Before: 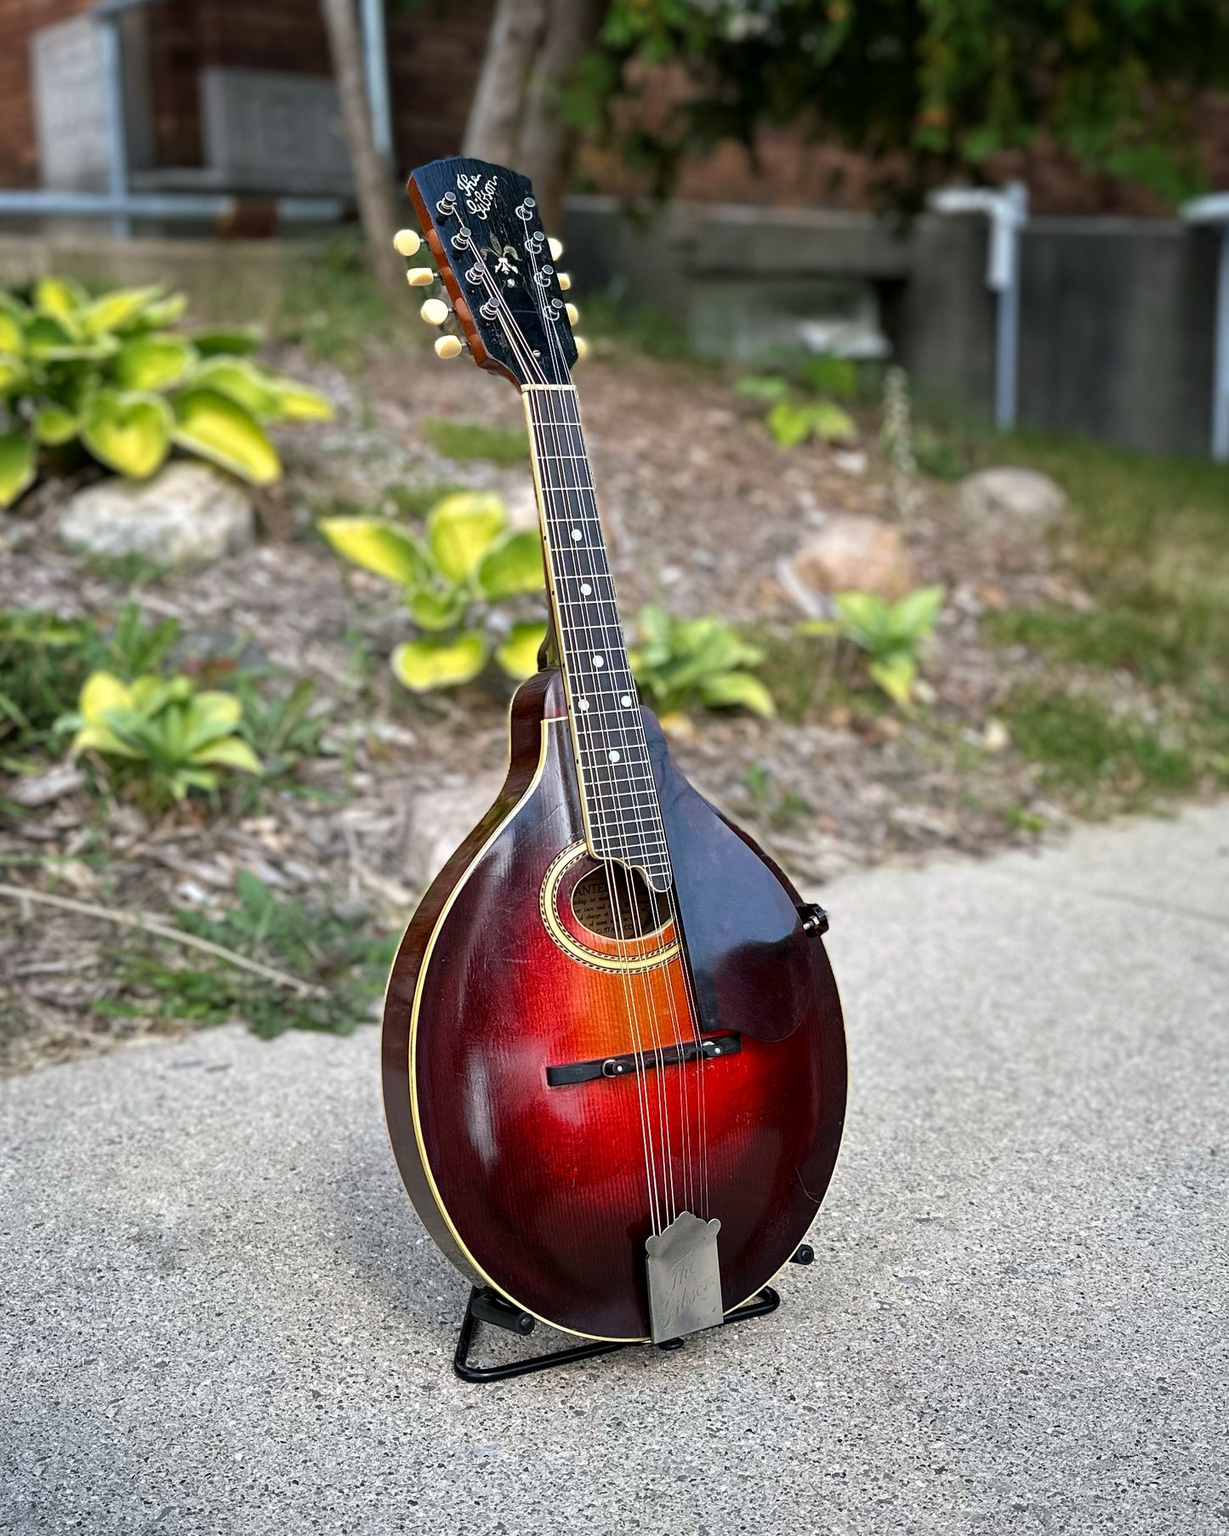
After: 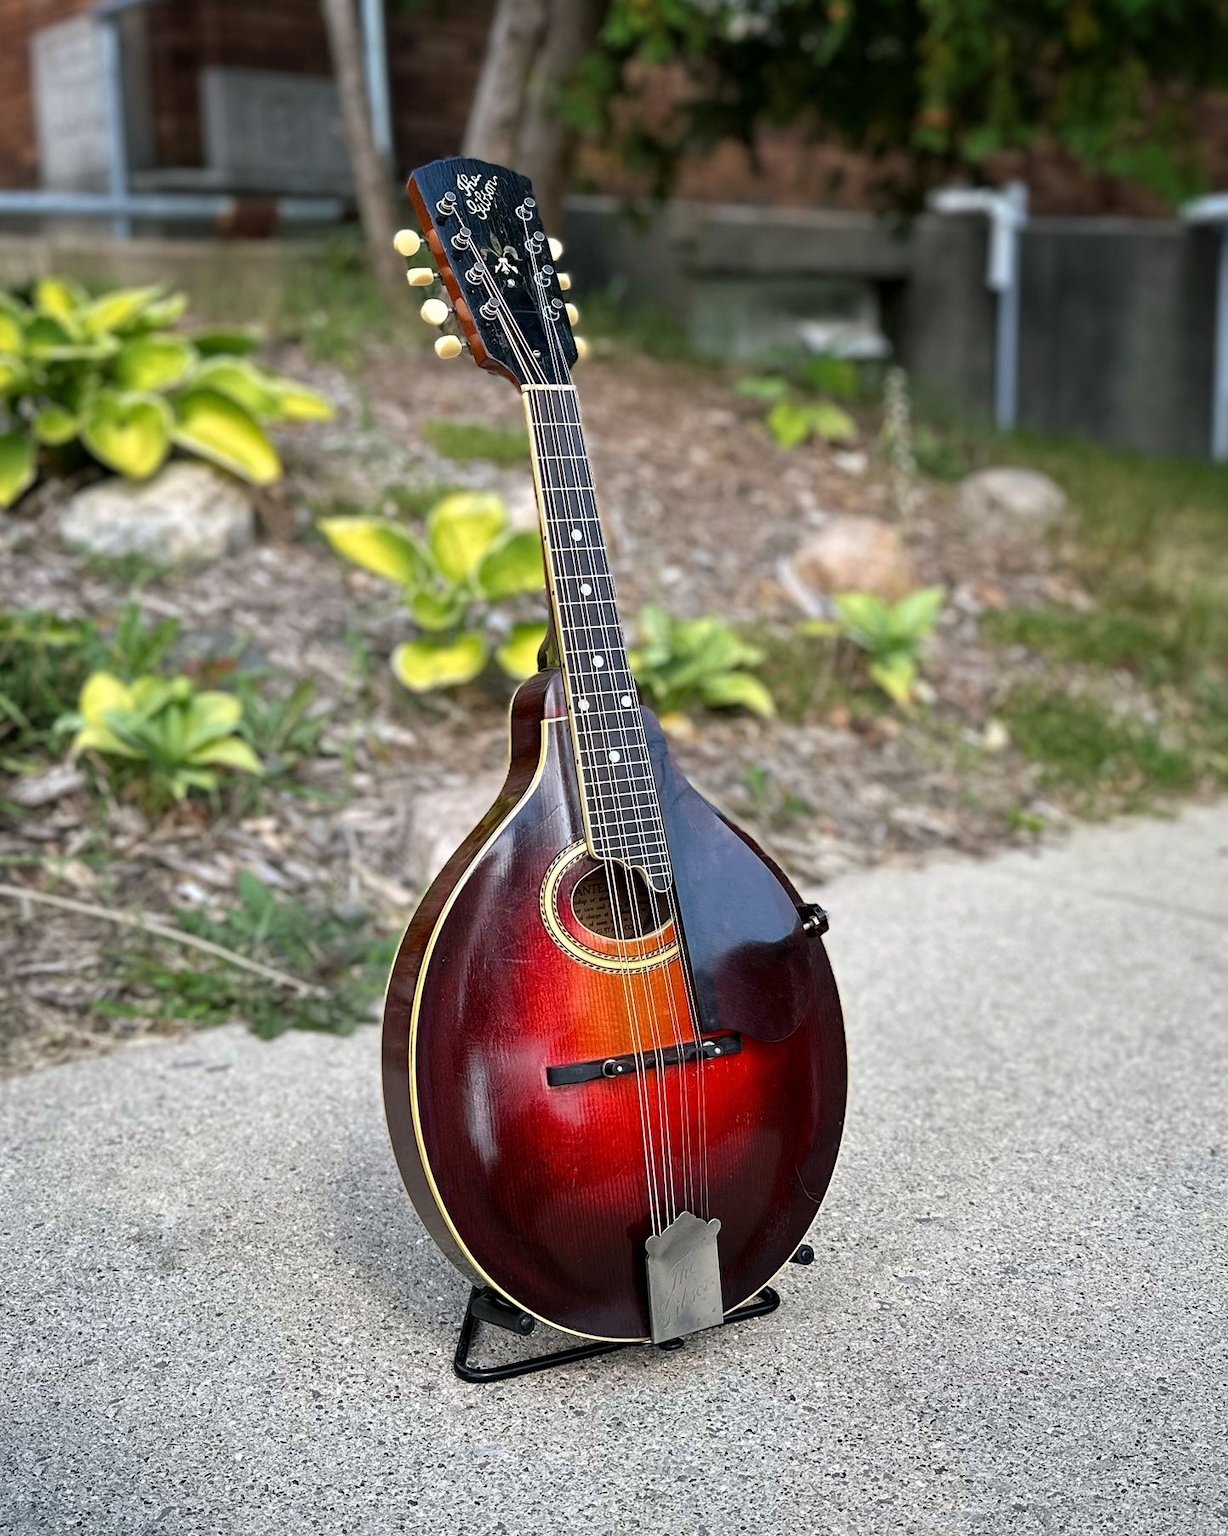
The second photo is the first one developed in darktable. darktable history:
tone curve: curves: ch0 [(0, 0) (0.003, 0.003) (0.011, 0.011) (0.025, 0.025) (0.044, 0.045) (0.069, 0.07) (0.1, 0.1) (0.136, 0.137) (0.177, 0.179) (0.224, 0.226) (0.277, 0.279) (0.335, 0.338) (0.399, 0.402) (0.468, 0.472) (0.543, 0.547) (0.623, 0.628) (0.709, 0.715) (0.801, 0.807) (0.898, 0.902) (1, 1)], color space Lab, independent channels, preserve colors none
